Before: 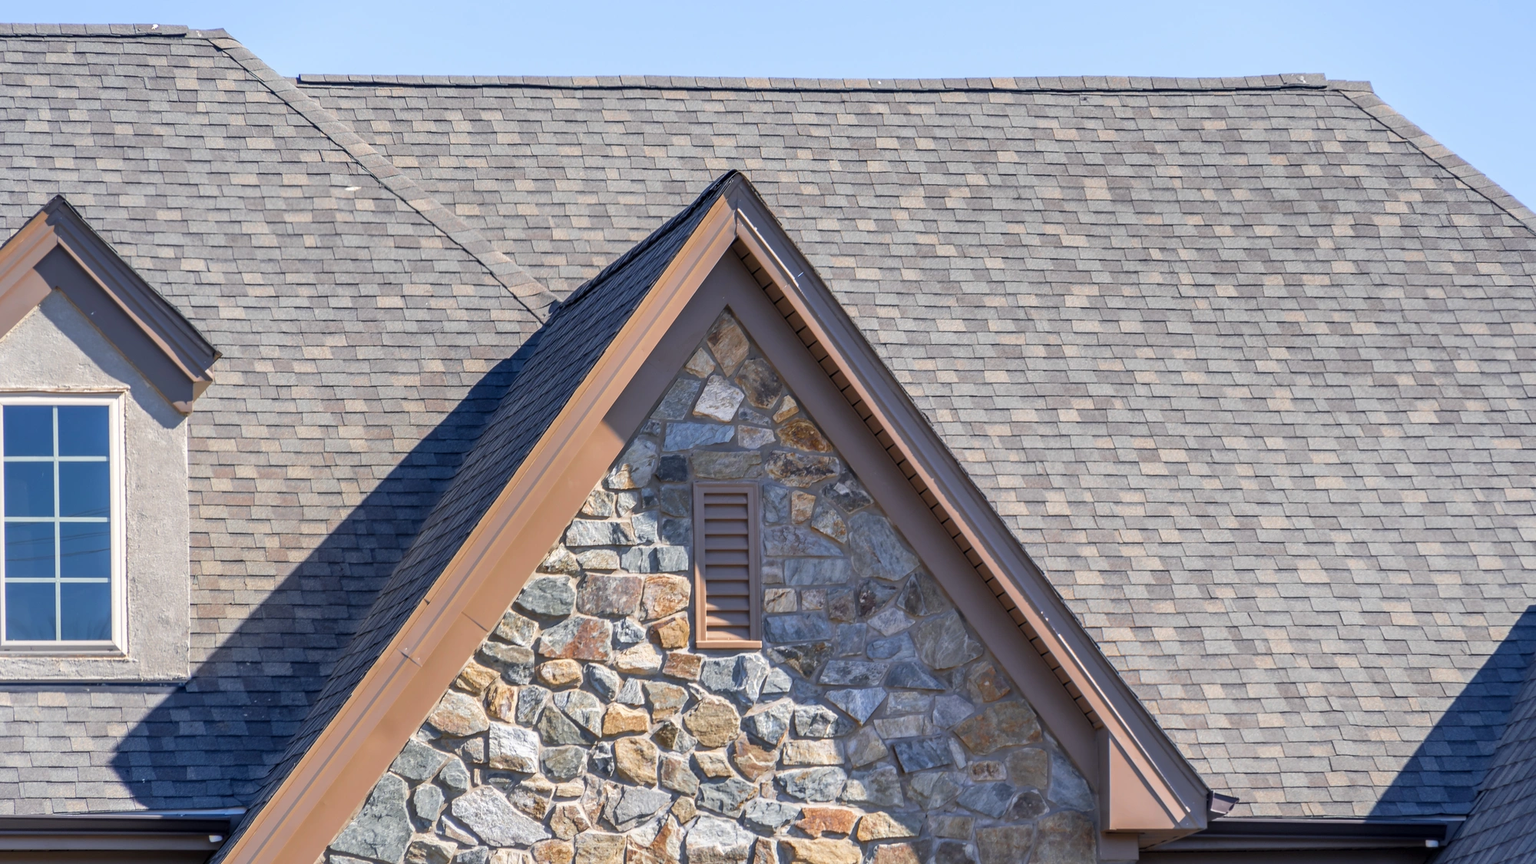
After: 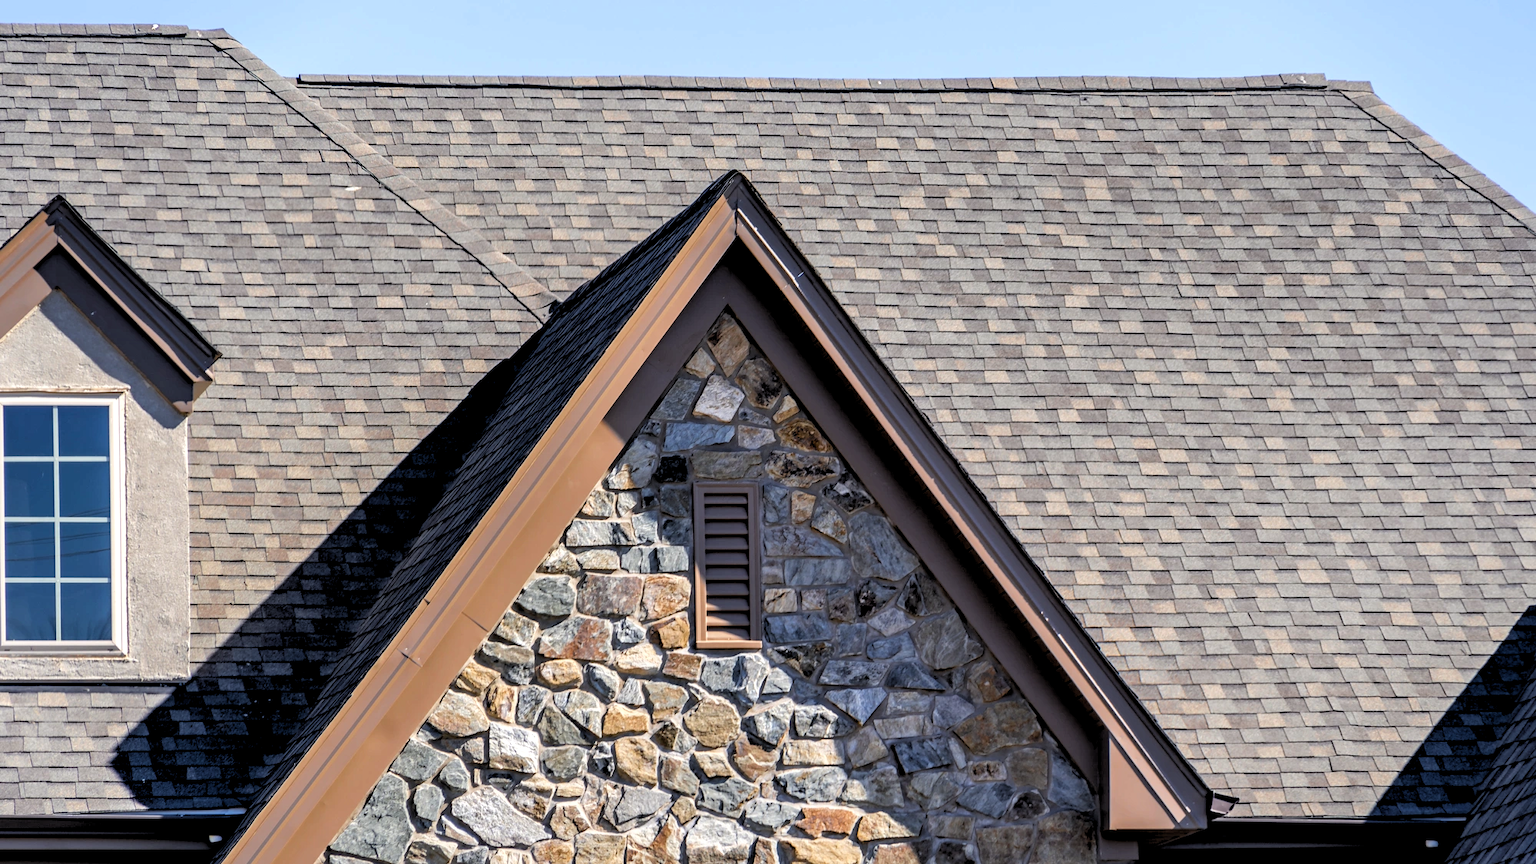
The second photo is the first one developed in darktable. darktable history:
rgb levels: levels [[0.034, 0.472, 0.904], [0, 0.5, 1], [0, 0.5, 1]]
haze removal: compatibility mode true, adaptive false
